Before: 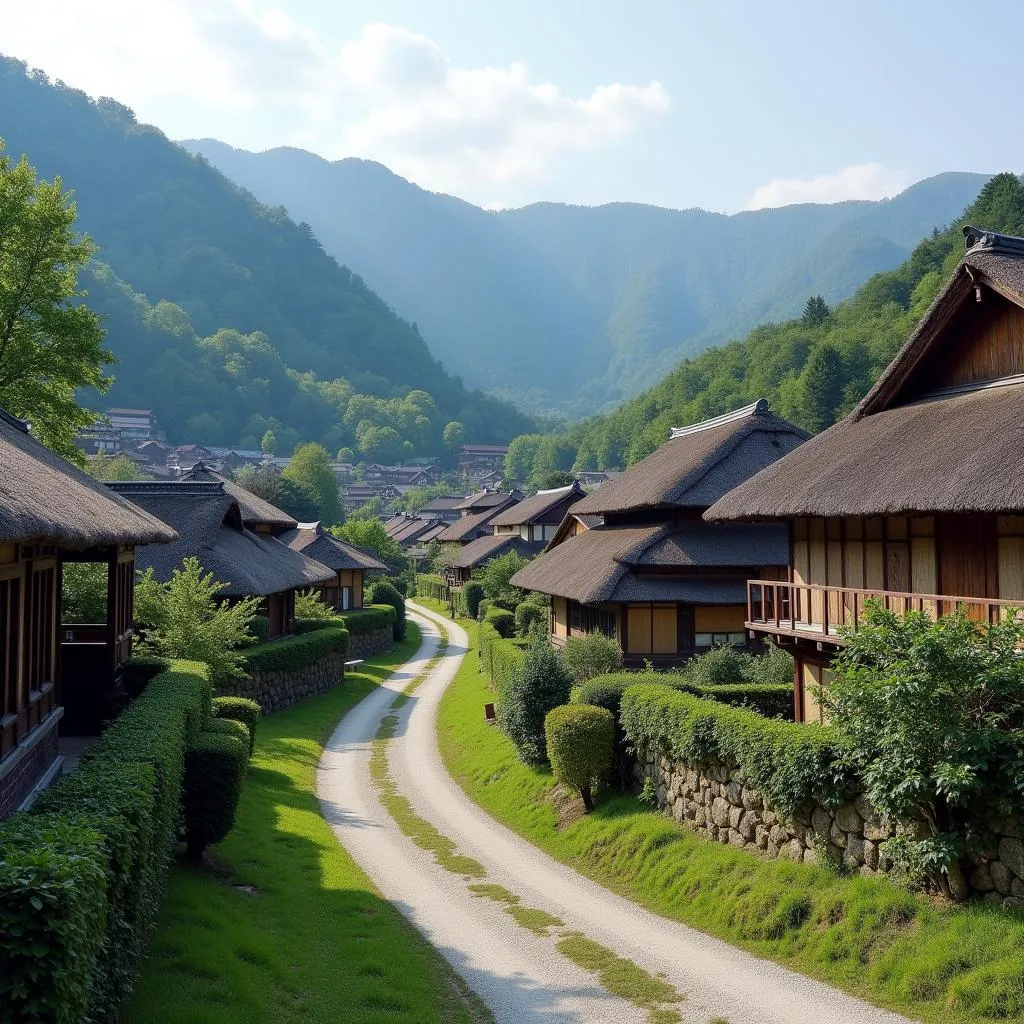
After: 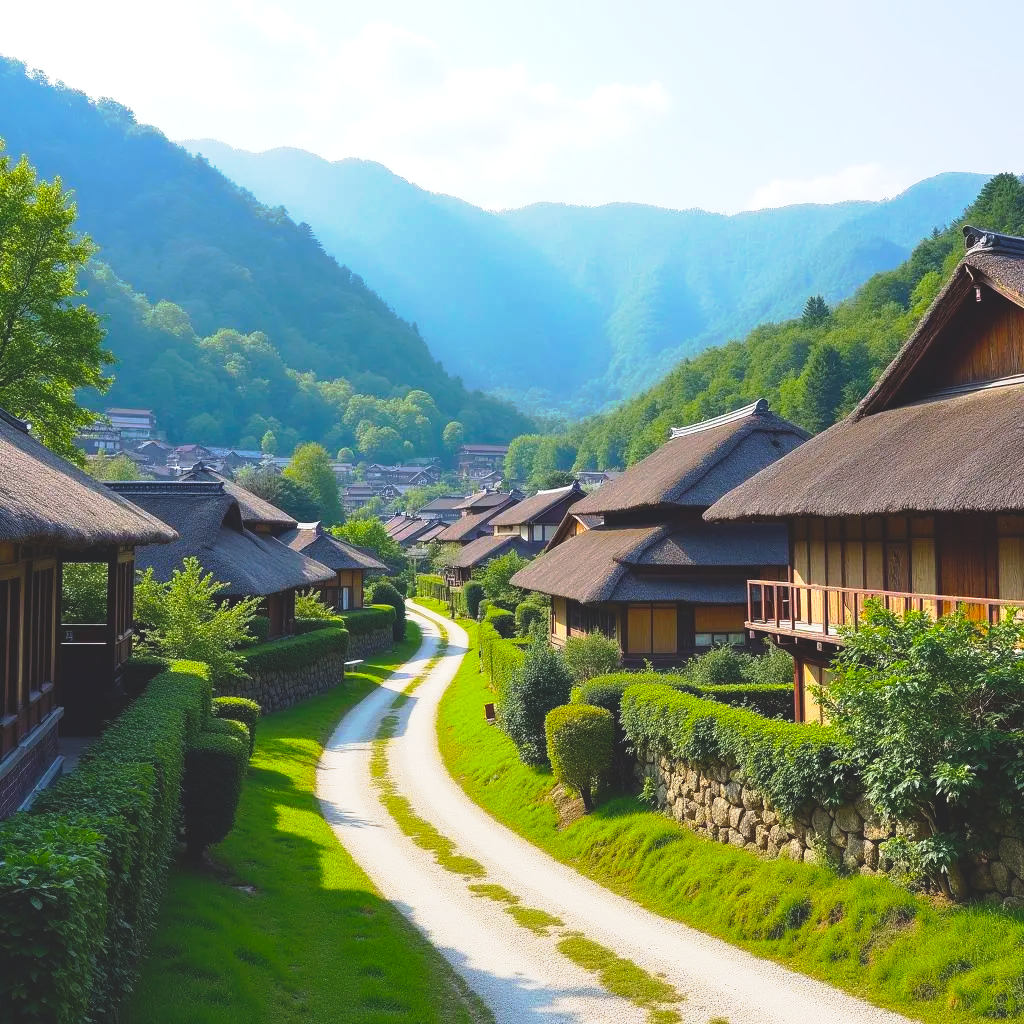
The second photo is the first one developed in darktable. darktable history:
exposure: black level correction -0.026, exposure -0.12 EV, compensate highlight preservation false
tone curve: curves: ch0 [(0, 0) (0.105, 0.068) (0.195, 0.162) (0.283, 0.283) (0.384, 0.404) (0.485, 0.531) (0.638, 0.681) (0.795, 0.879) (1, 0.977)]; ch1 [(0, 0) (0.161, 0.092) (0.35, 0.33) (0.379, 0.401) (0.456, 0.469) (0.504, 0.501) (0.512, 0.523) (0.58, 0.597) (0.635, 0.646) (1, 1)]; ch2 [(0, 0) (0.371, 0.362) (0.437, 0.437) (0.5, 0.5) (0.53, 0.523) (0.56, 0.58) (0.622, 0.606) (1, 1)], preserve colors none
color balance rgb: shadows lift › luminance -9.346%, power › hue 72.58°, linear chroma grading › global chroma 8.732%, perceptual saturation grading › global saturation 30.079%, perceptual brilliance grading › global brilliance 11.854%, global vibrance 20%
